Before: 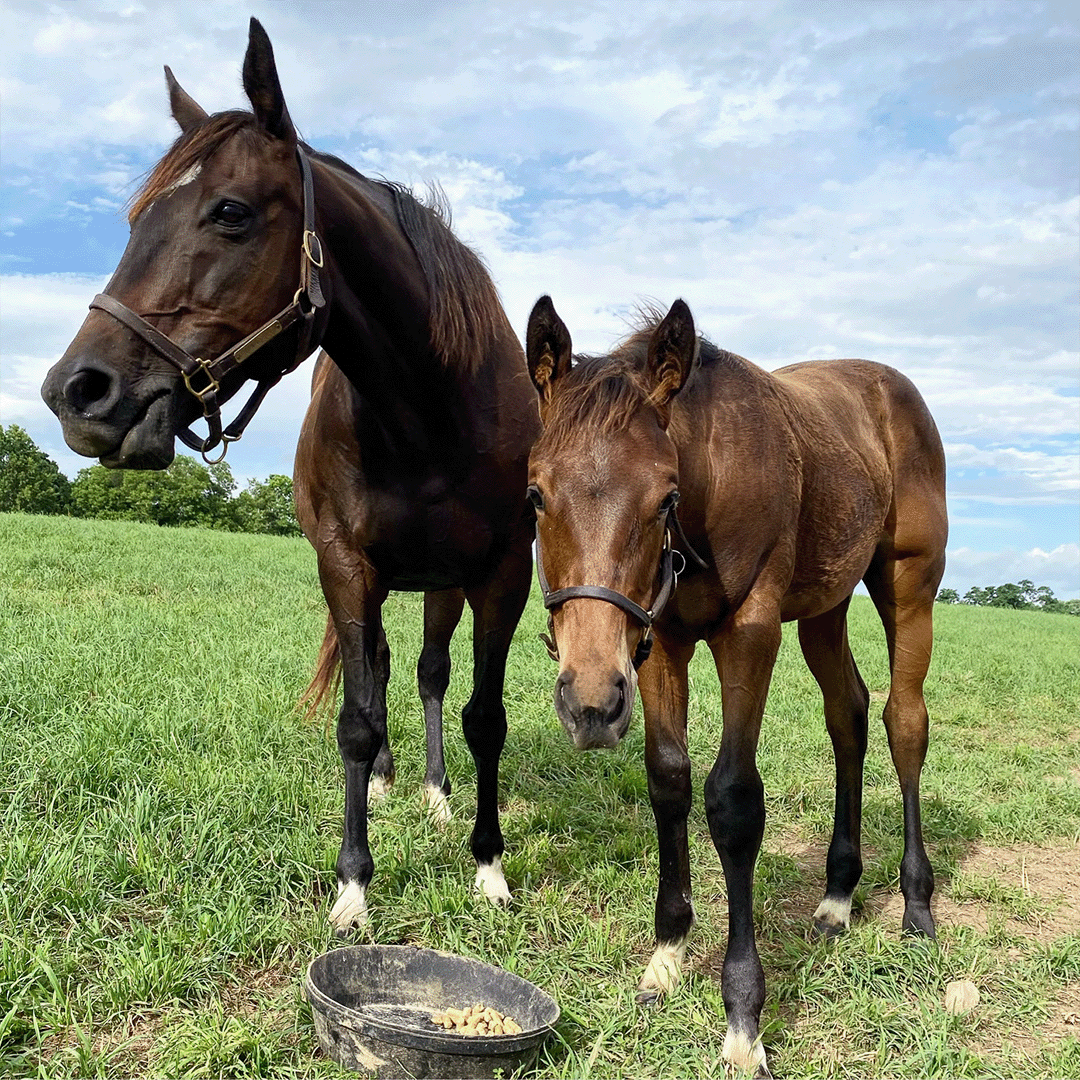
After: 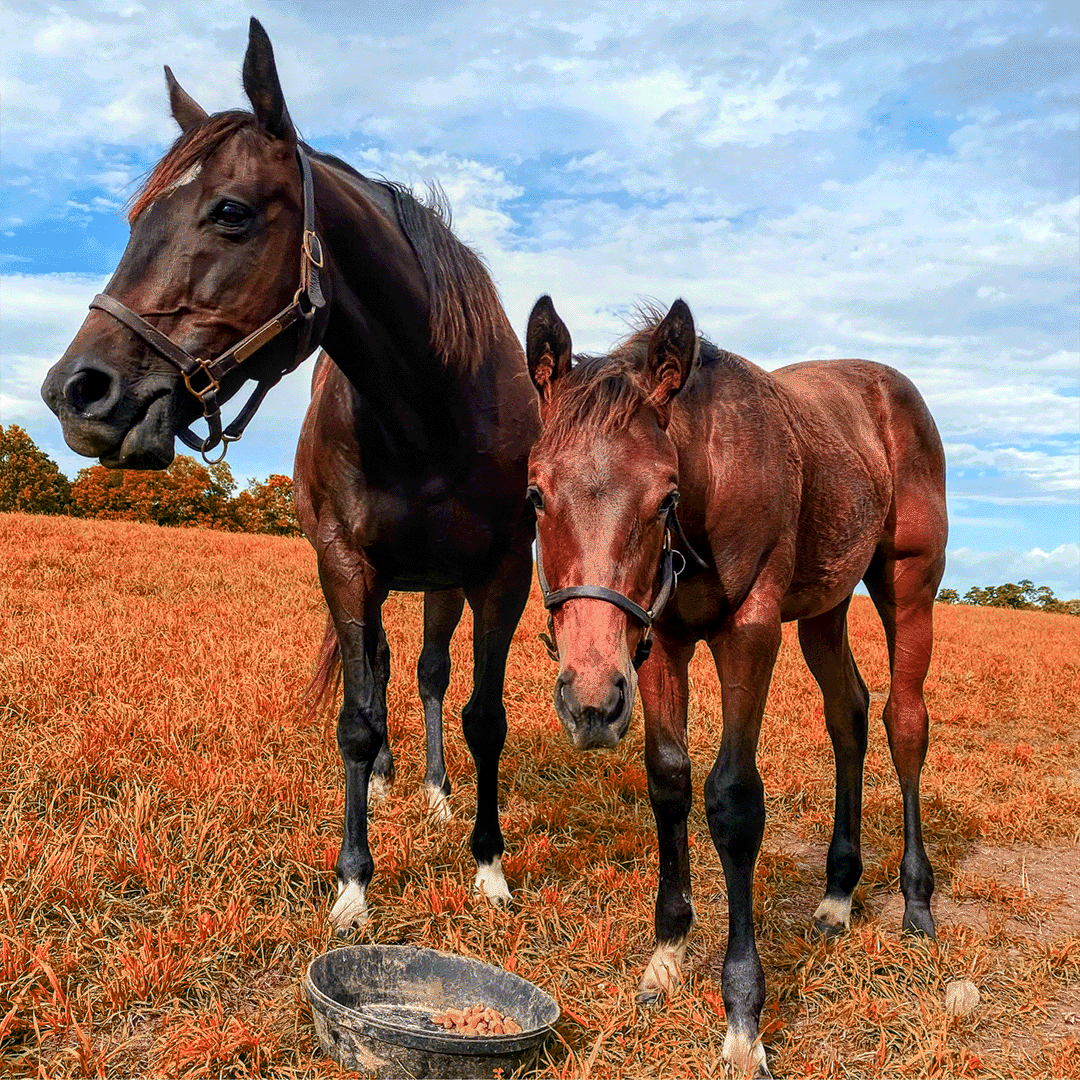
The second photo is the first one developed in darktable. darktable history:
local contrast: detail 130%
color balance rgb: linear chroma grading › global chroma 15%, perceptual saturation grading › global saturation 30%
color zones: curves: ch0 [(0.006, 0.385) (0.143, 0.563) (0.243, 0.321) (0.352, 0.464) (0.516, 0.456) (0.625, 0.5) (0.75, 0.5) (0.875, 0.5)]; ch1 [(0, 0.5) (0.134, 0.504) (0.246, 0.463) (0.421, 0.515) (0.5, 0.56) (0.625, 0.5) (0.75, 0.5) (0.875, 0.5)]; ch2 [(0, 0.5) (0.131, 0.426) (0.307, 0.289) (0.38, 0.188) (0.513, 0.216) (0.625, 0.548) (0.75, 0.468) (0.838, 0.396) (0.971, 0.311)]
